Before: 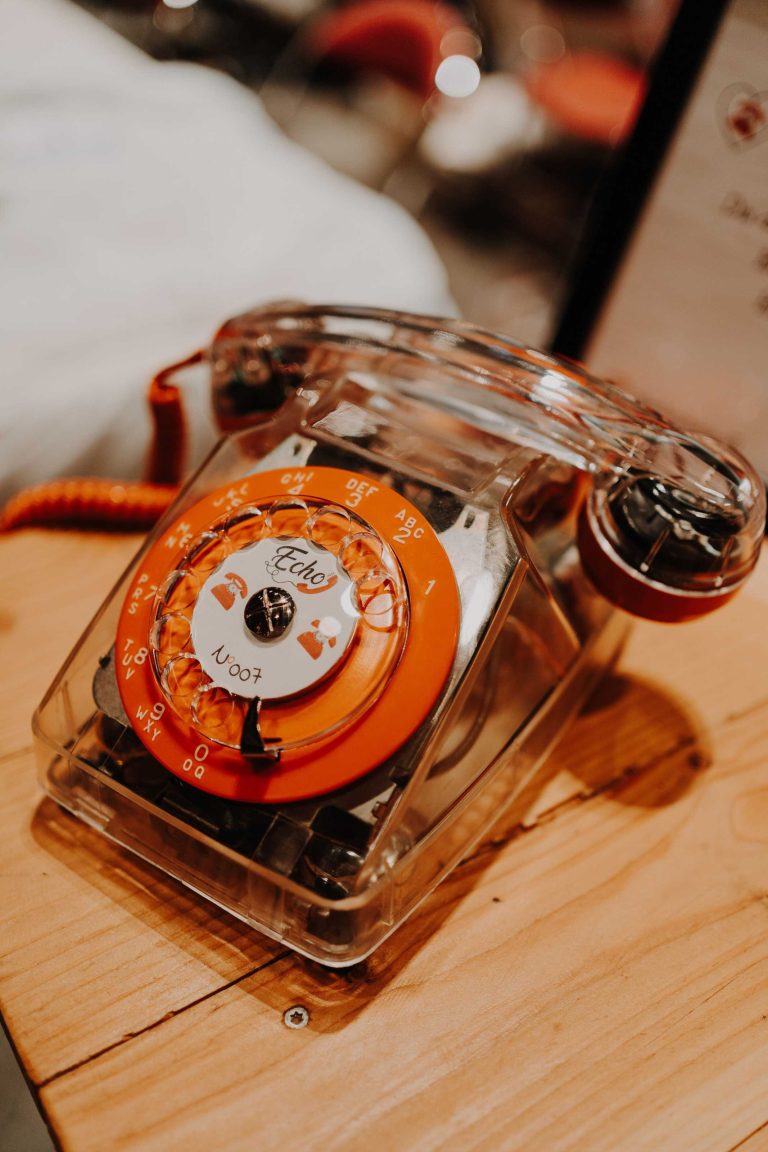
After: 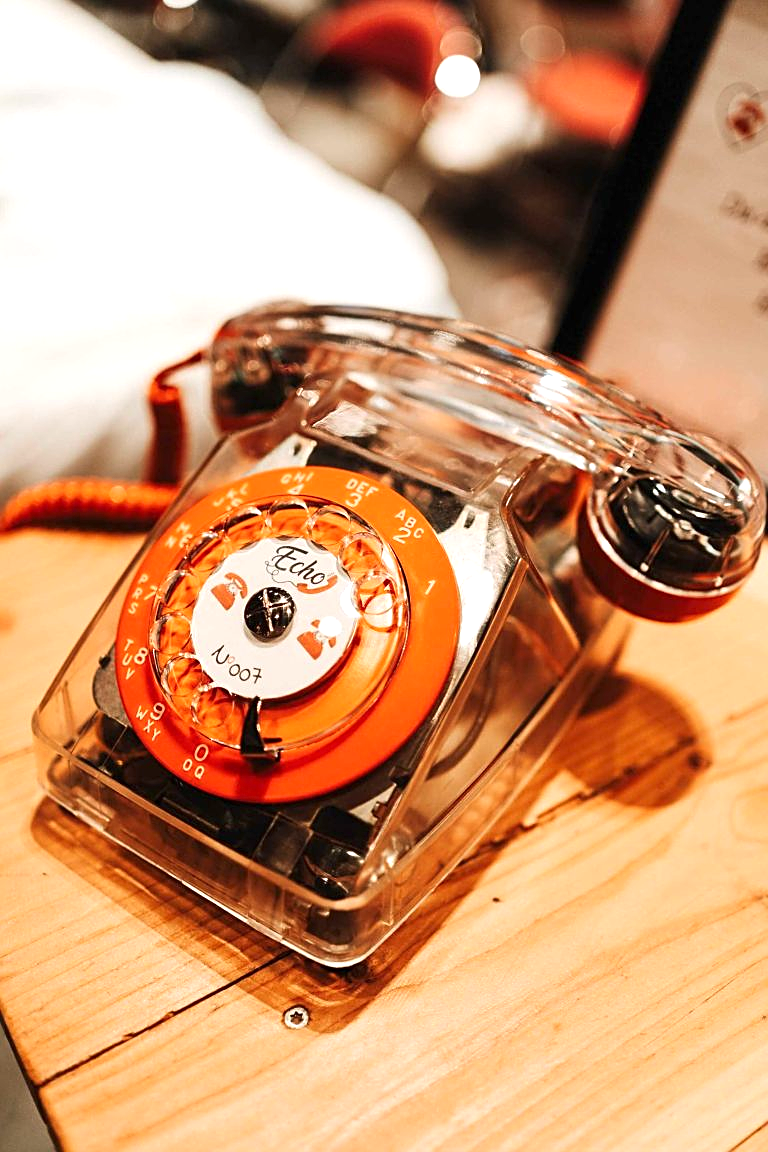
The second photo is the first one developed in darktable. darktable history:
exposure: exposure 0.95 EV, compensate highlight preservation false
contrast brightness saturation: contrast 0.07
sharpen: on, module defaults
shadows and highlights: shadows 12, white point adjustment 1.2, highlights -0.36, soften with gaussian
